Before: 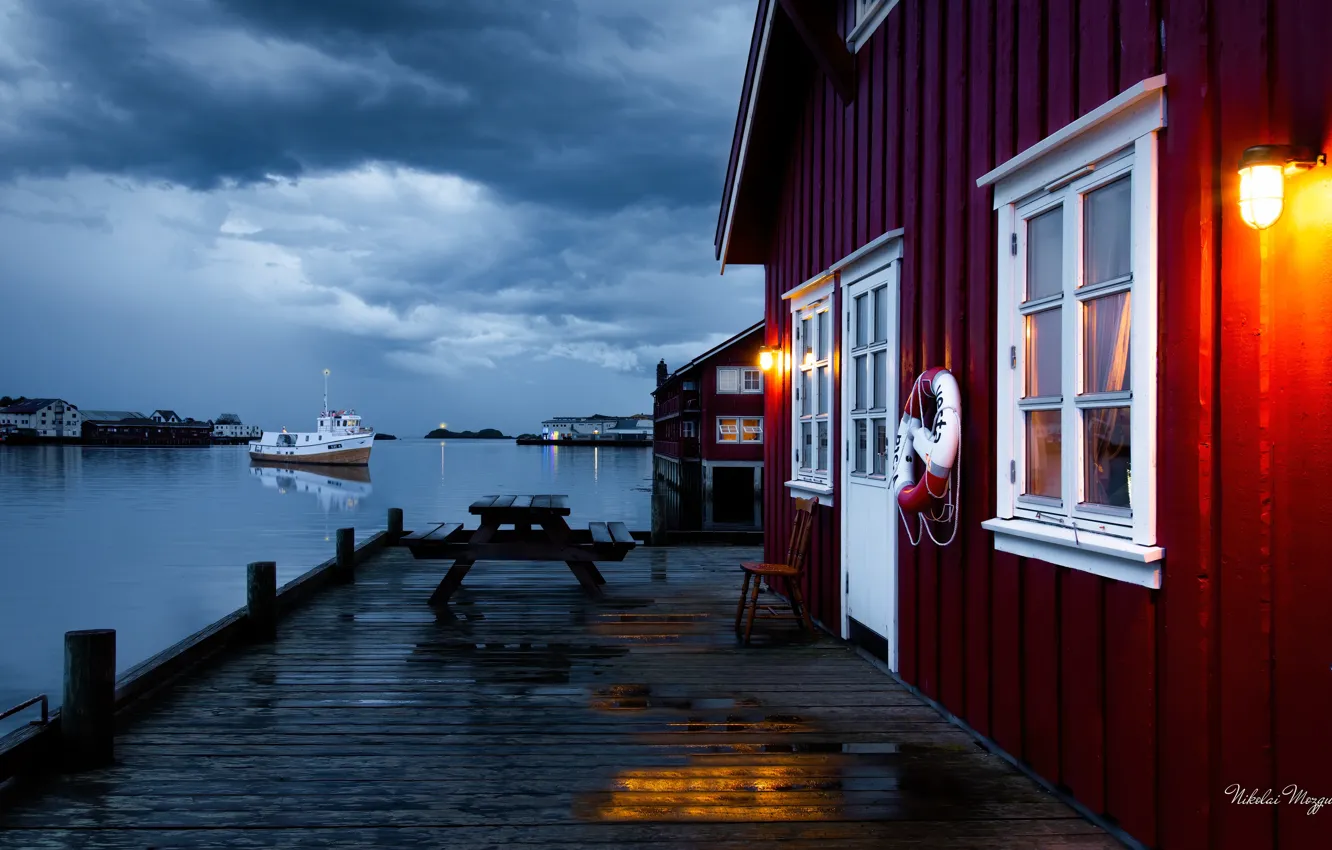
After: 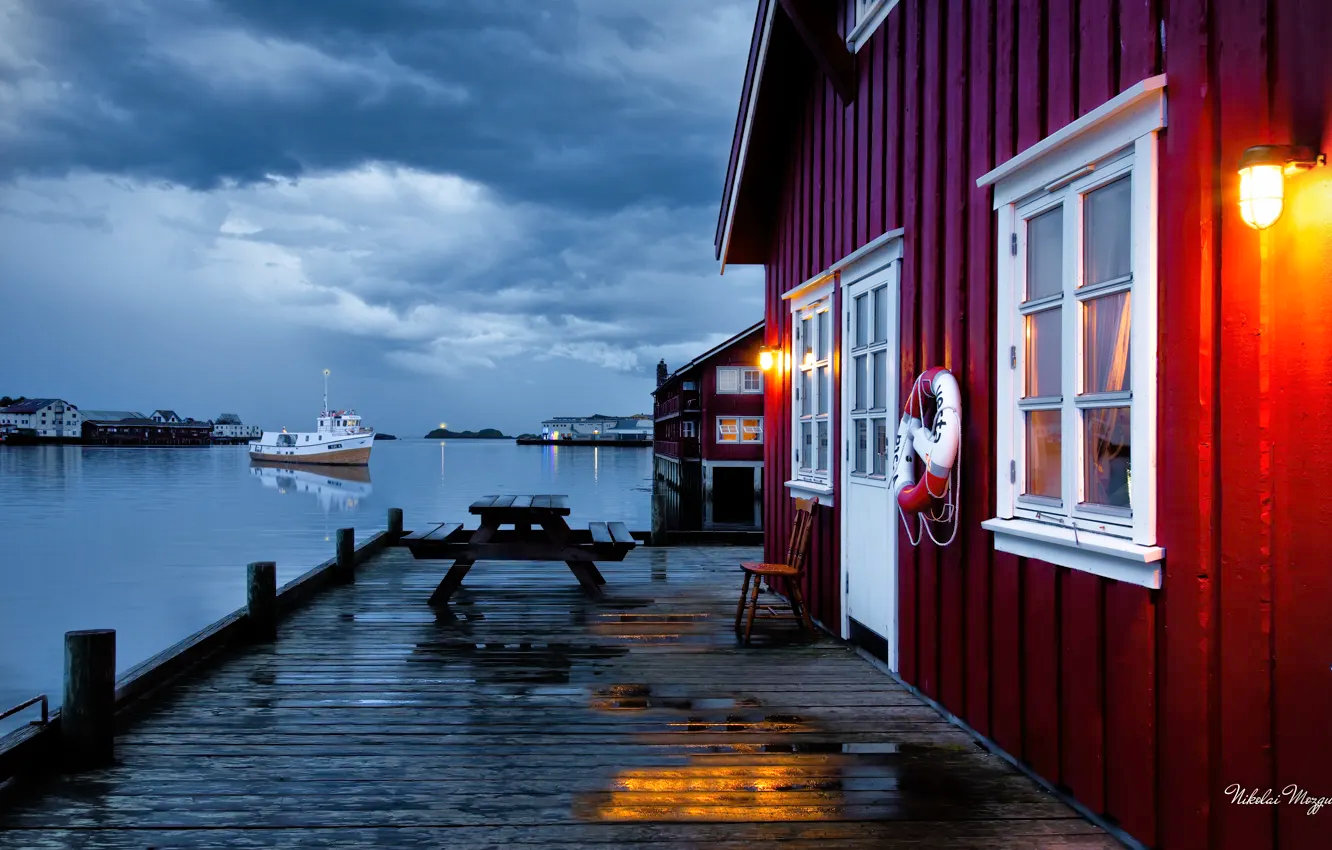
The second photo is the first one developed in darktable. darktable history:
vignetting: fall-off start 100.9%
tone equalizer: -7 EV 0.154 EV, -6 EV 0.593 EV, -5 EV 1.13 EV, -4 EV 1.33 EV, -3 EV 1.14 EV, -2 EV 0.6 EV, -1 EV 0.157 EV
